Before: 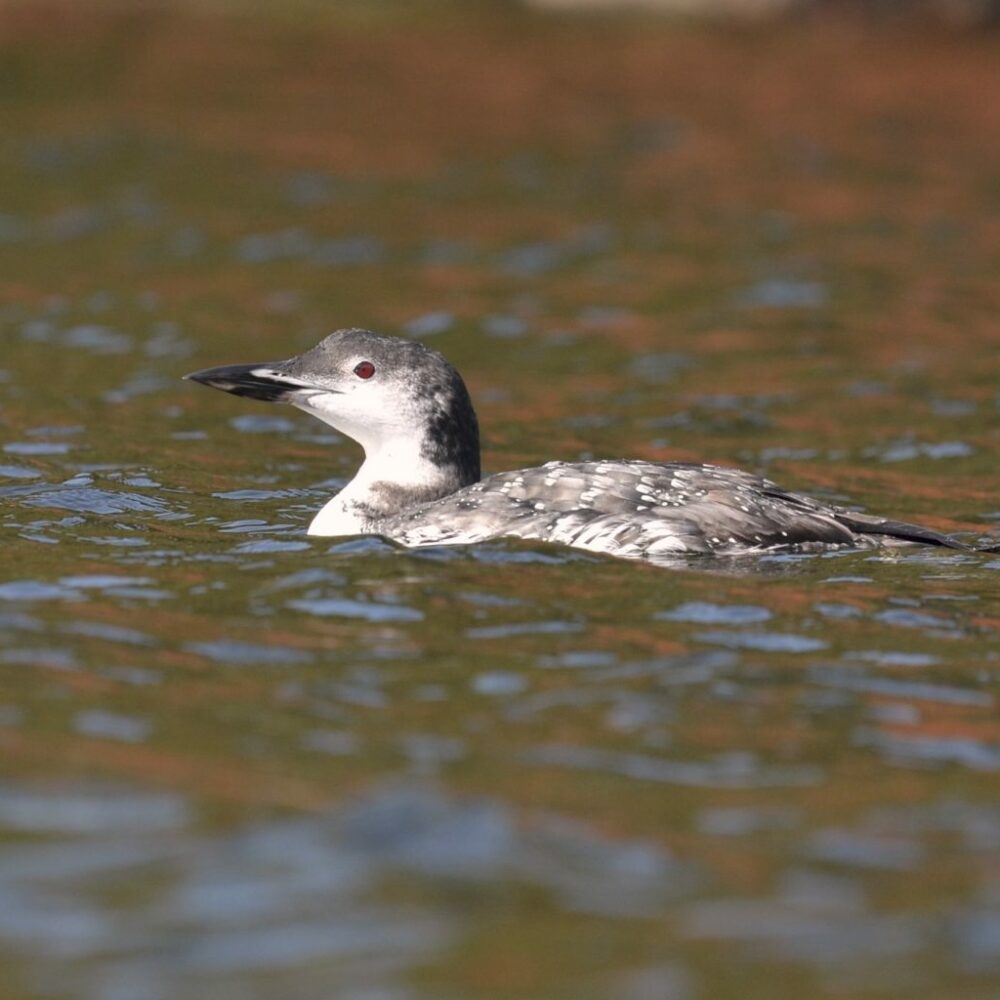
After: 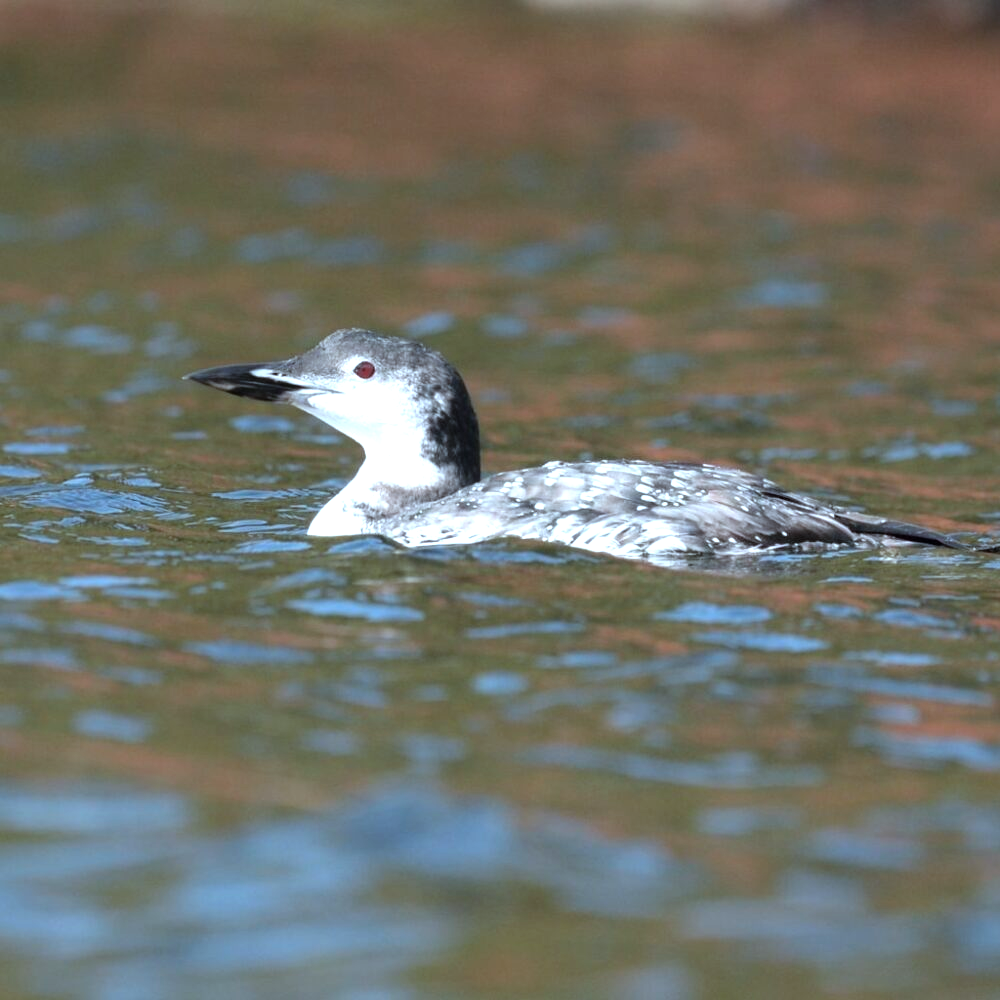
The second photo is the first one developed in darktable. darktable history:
color correction: highlights a* -9.55, highlights b* -21.22
tone equalizer: -8 EV -0.751 EV, -7 EV -0.734 EV, -6 EV -0.613 EV, -5 EV -0.365 EV, -3 EV 0.398 EV, -2 EV 0.6 EV, -1 EV 0.691 EV, +0 EV 0.73 EV
